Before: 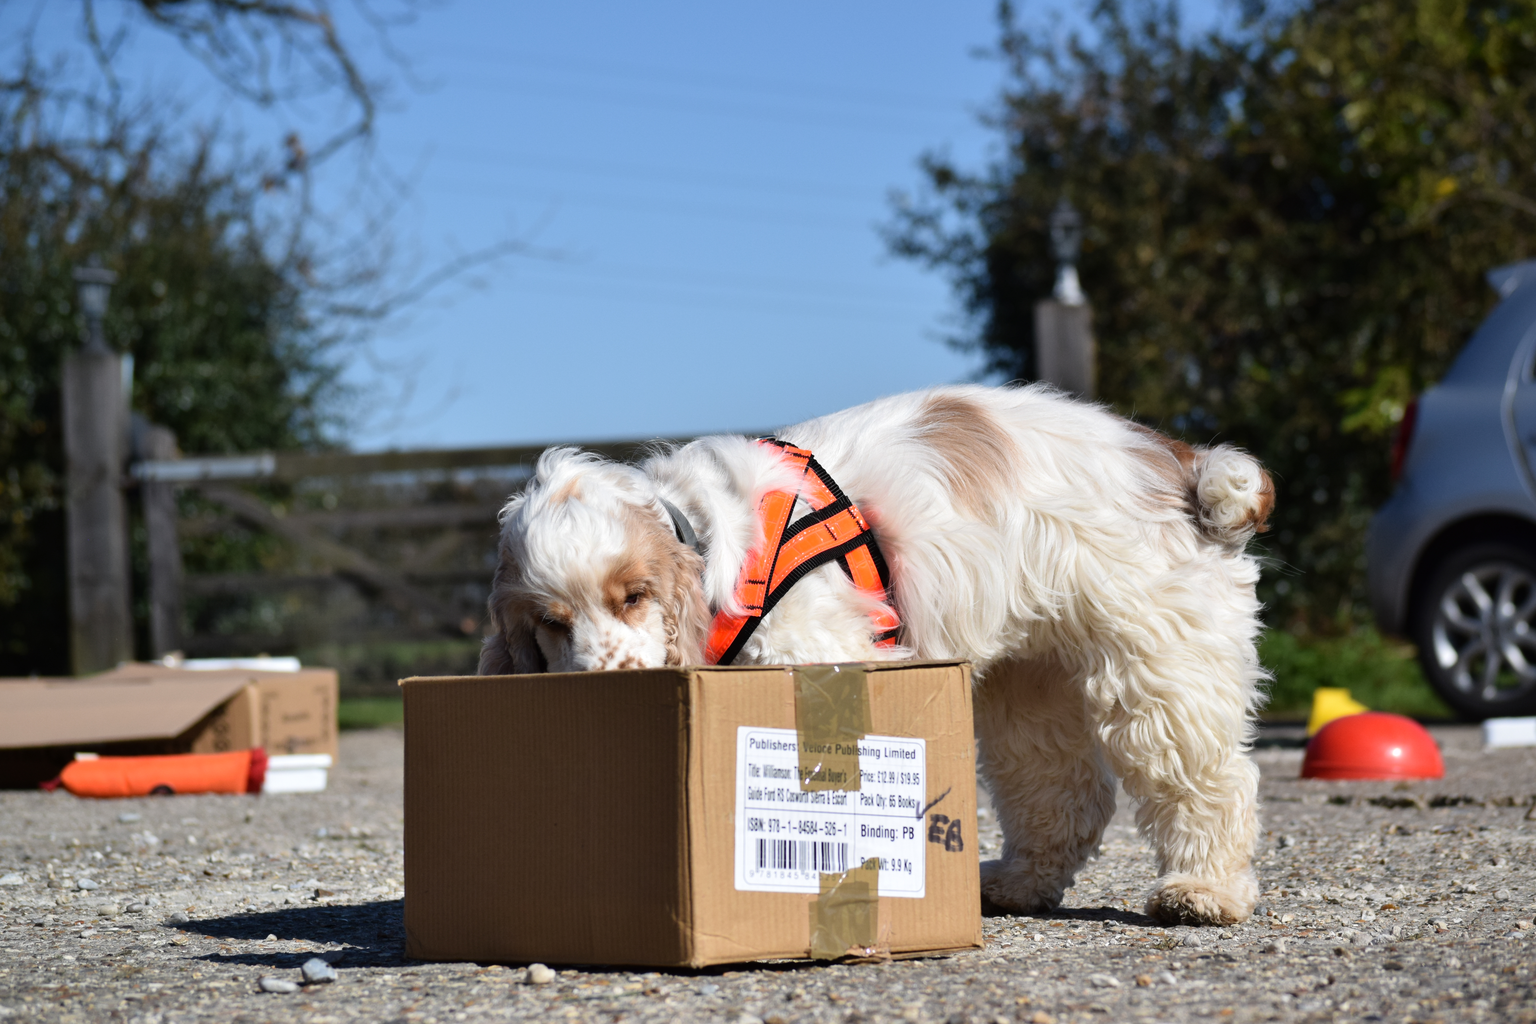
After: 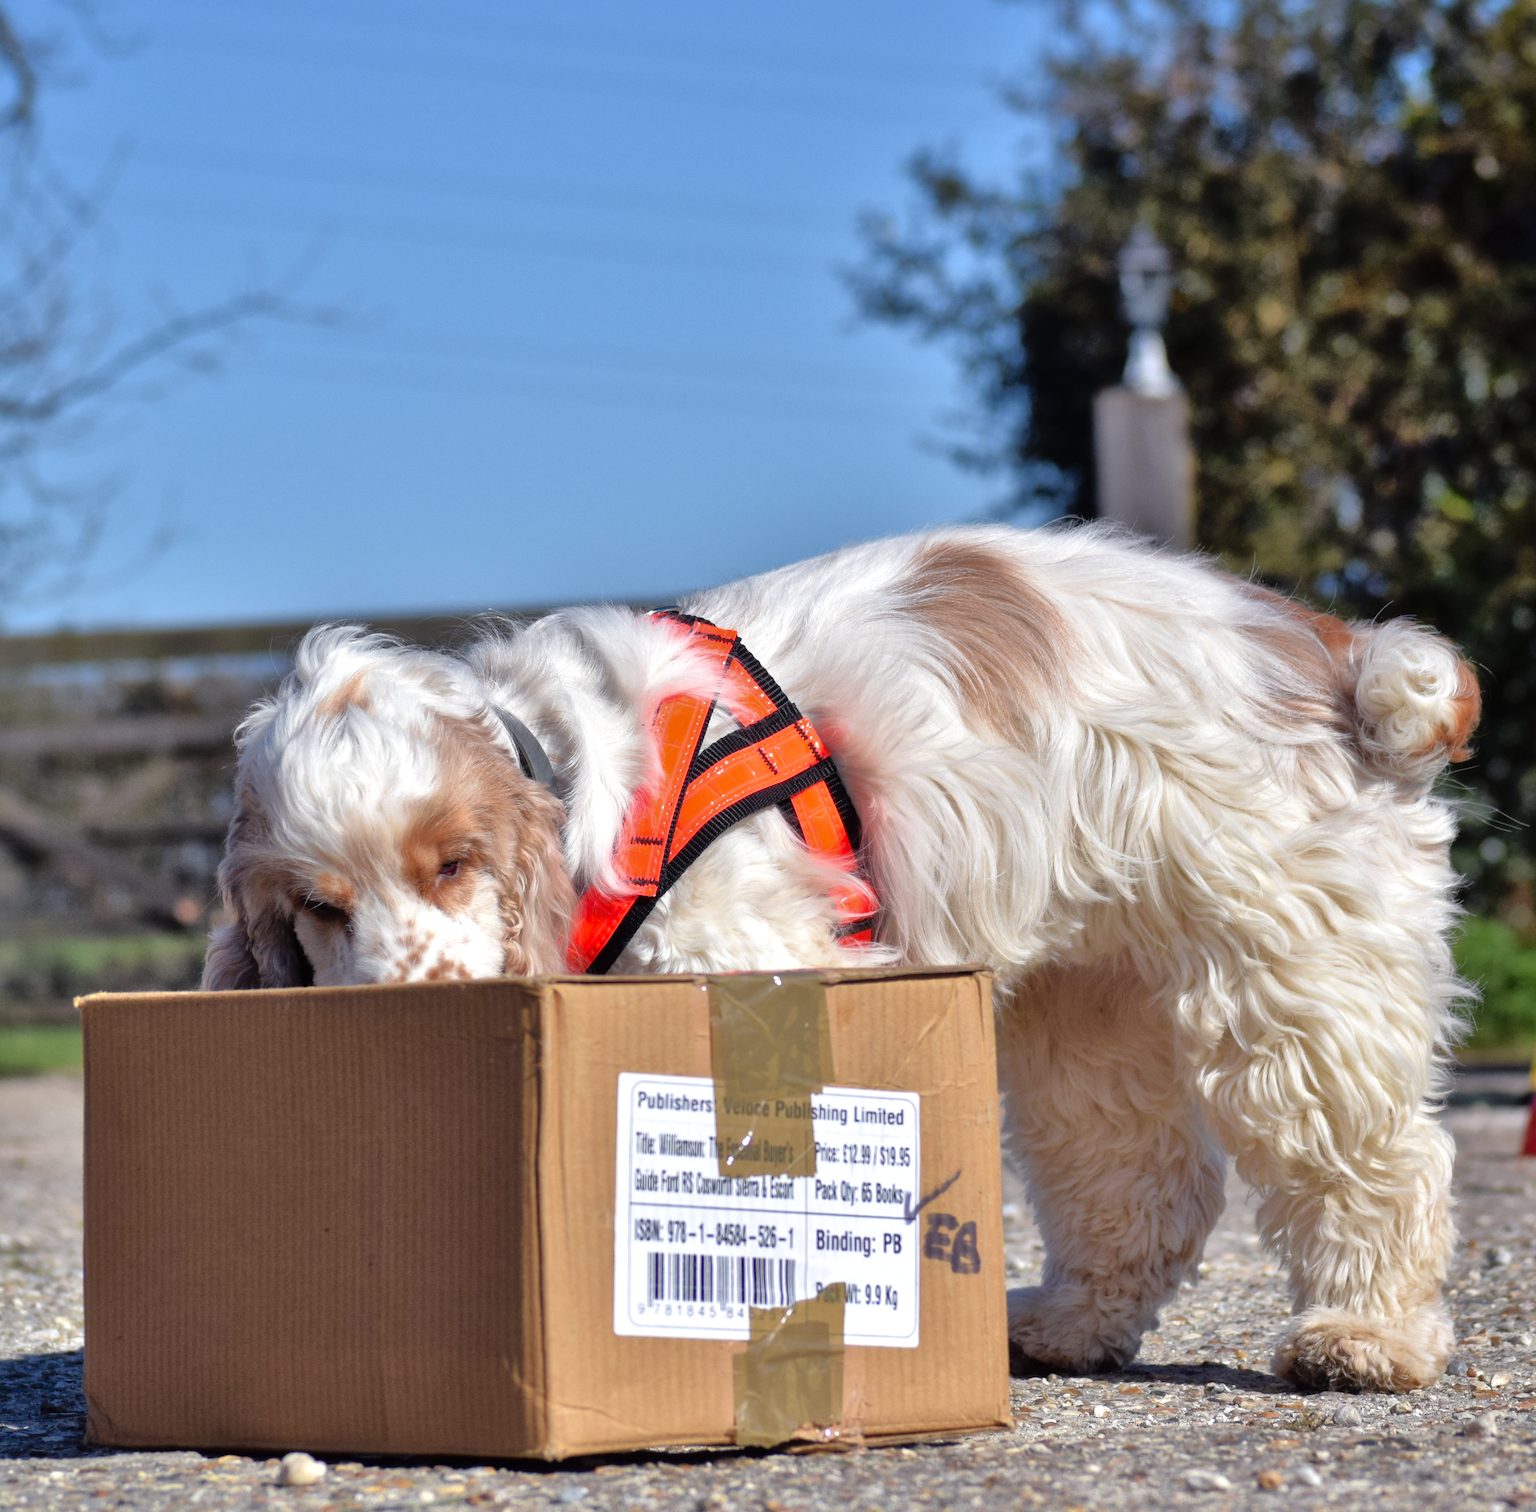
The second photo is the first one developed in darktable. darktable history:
tone equalizer: -7 EV 0.15 EV, -6 EV 0.6 EV, -5 EV 1.15 EV, -4 EV 1.33 EV, -3 EV 1.15 EV, -2 EV 0.6 EV, -1 EV 0.15 EV, mask exposure compensation -0.5 EV
shadows and highlights: on, module defaults
crop and rotate: left 22.918%, top 5.629%, right 14.711%, bottom 2.247%
color balance: gamma [0.9, 0.988, 0.975, 1.025], gain [1.05, 1, 1, 1]
